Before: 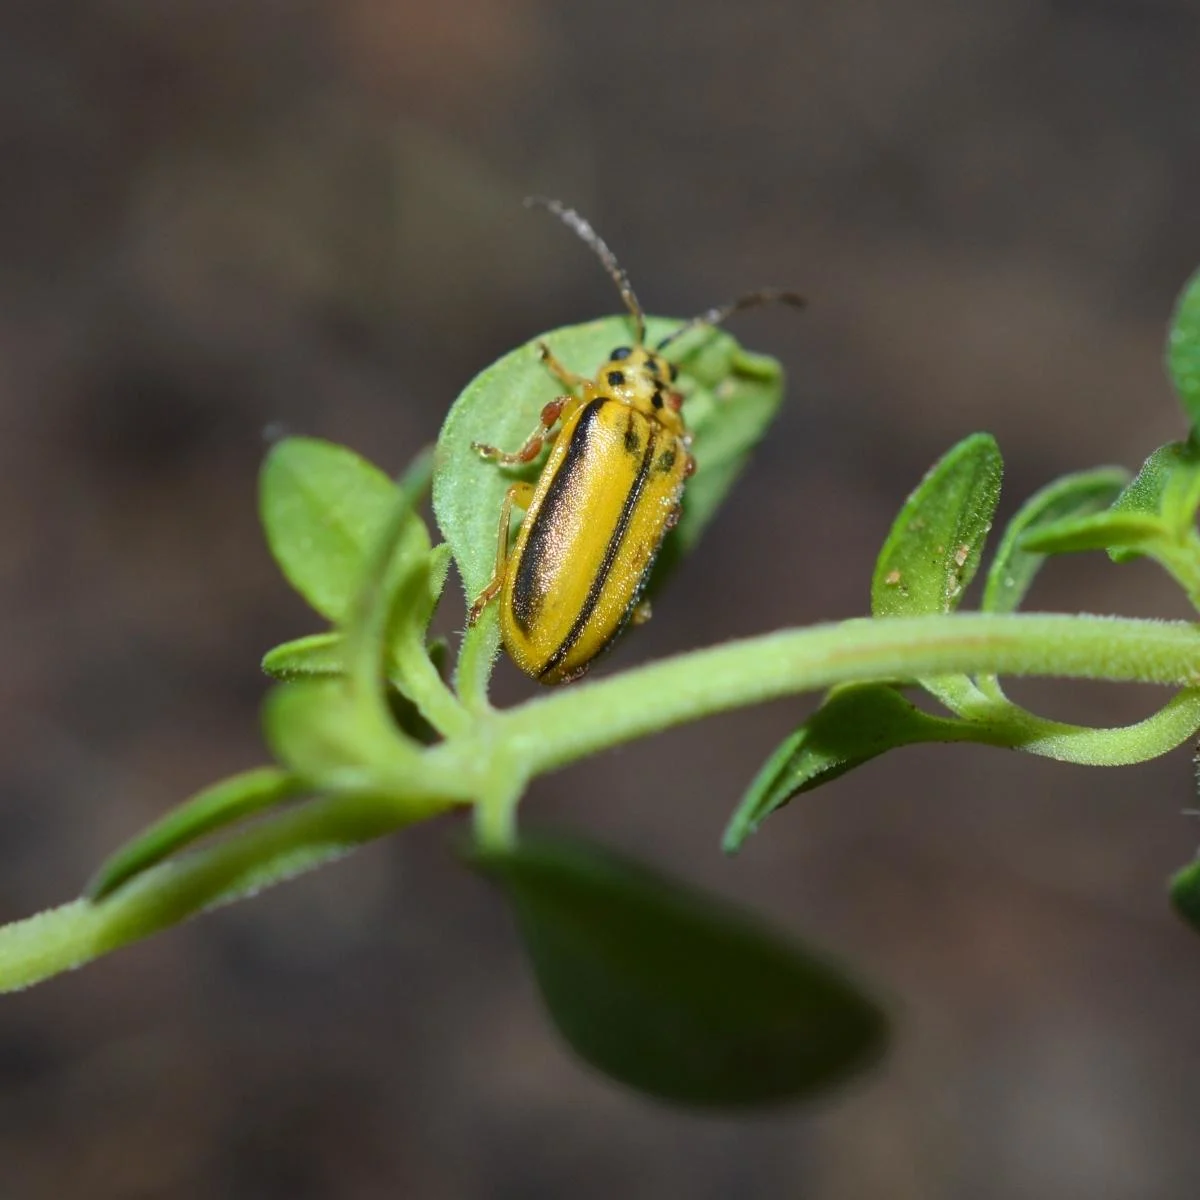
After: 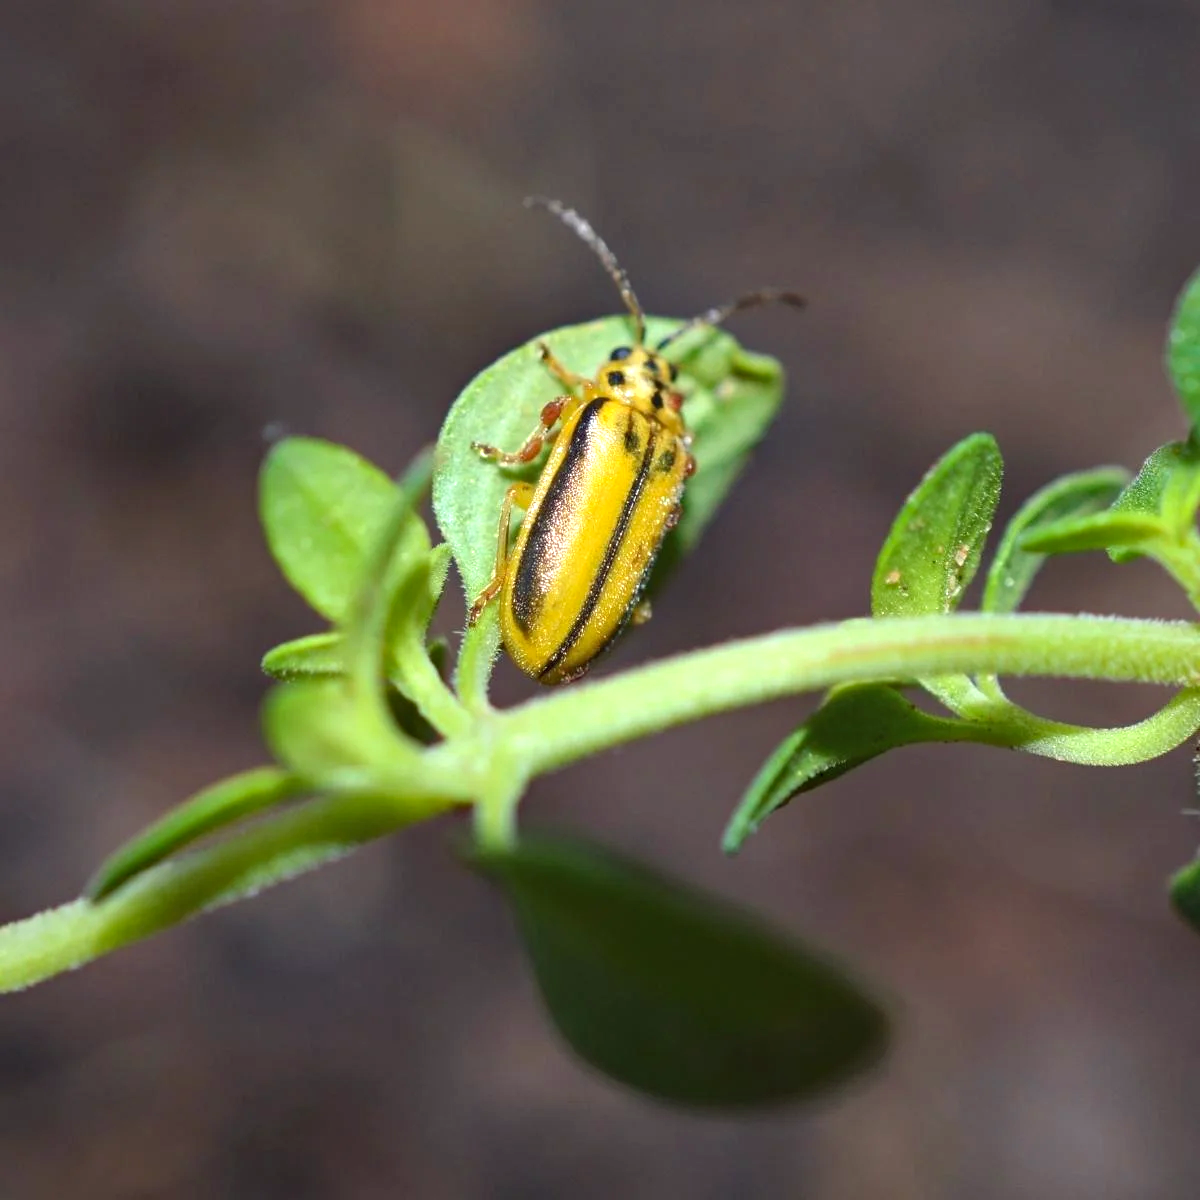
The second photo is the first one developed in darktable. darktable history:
haze removal: compatibility mode true, adaptive false
exposure: black level correction -0.001, exposure 0.533 EV, compensate highlight preservation false
